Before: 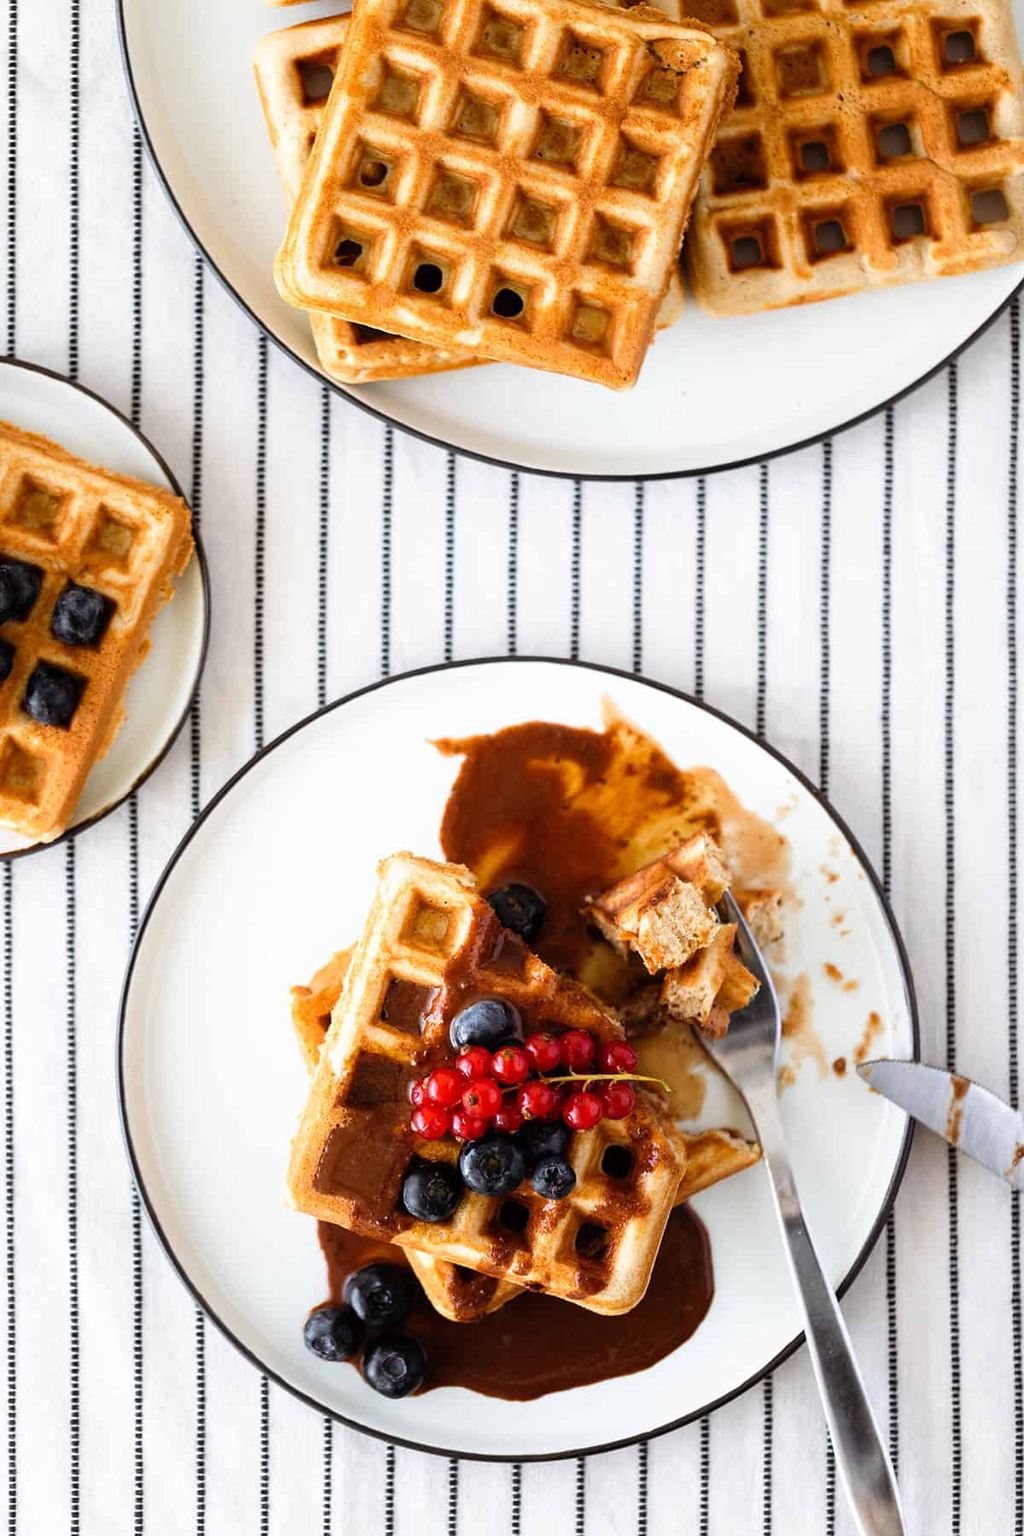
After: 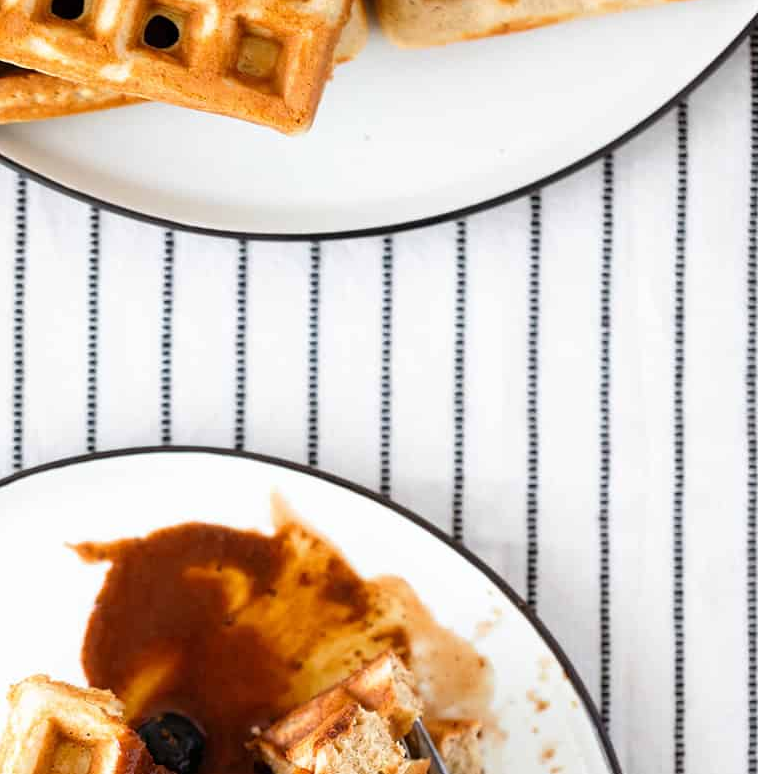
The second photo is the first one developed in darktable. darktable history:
crop: left 36.241%, top 17.991%, right 0.587%, bottom 38.983%
